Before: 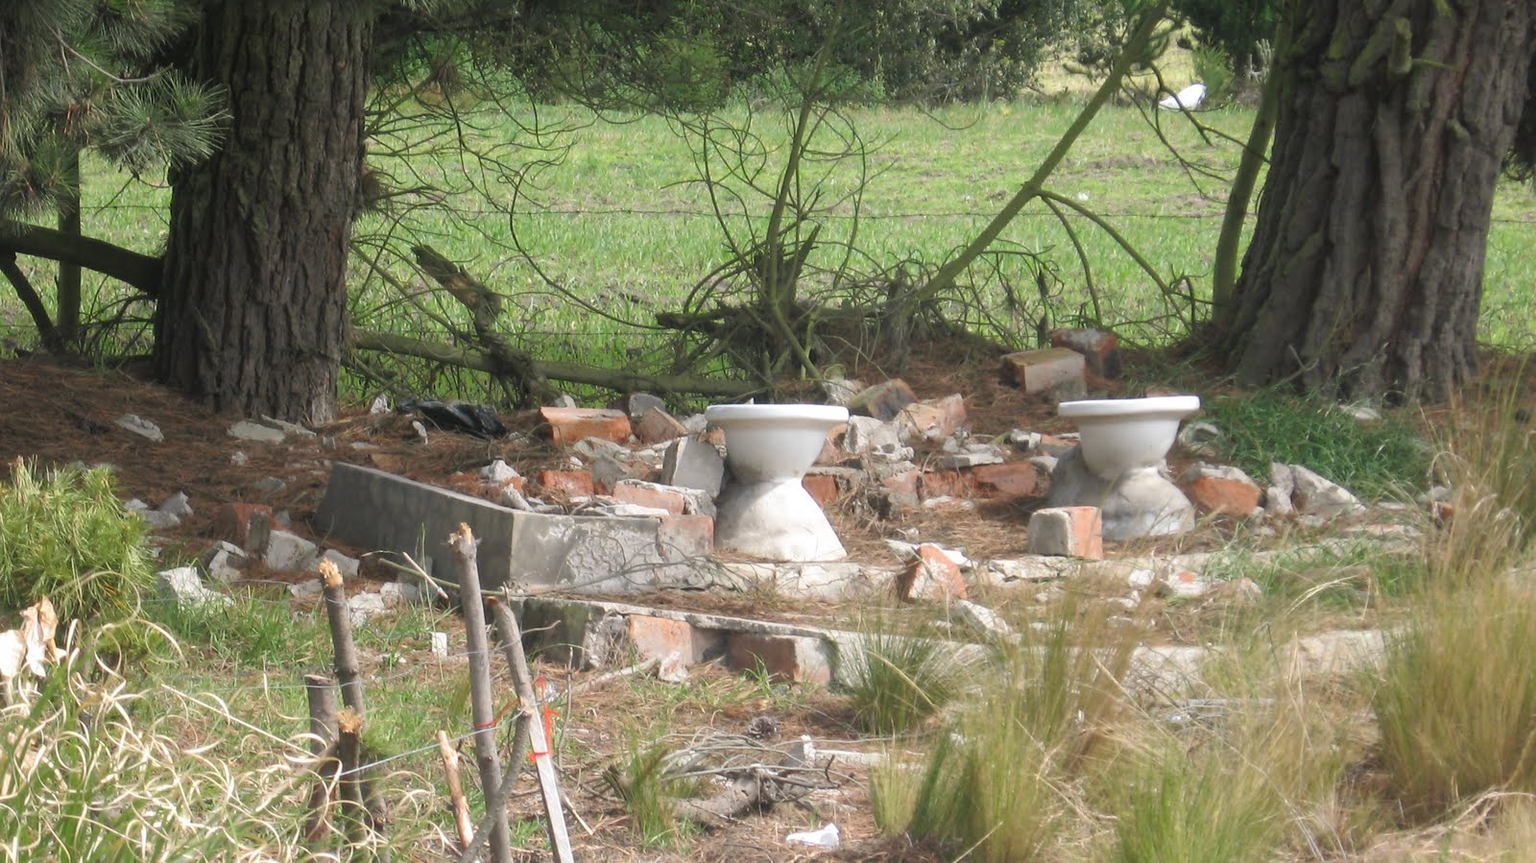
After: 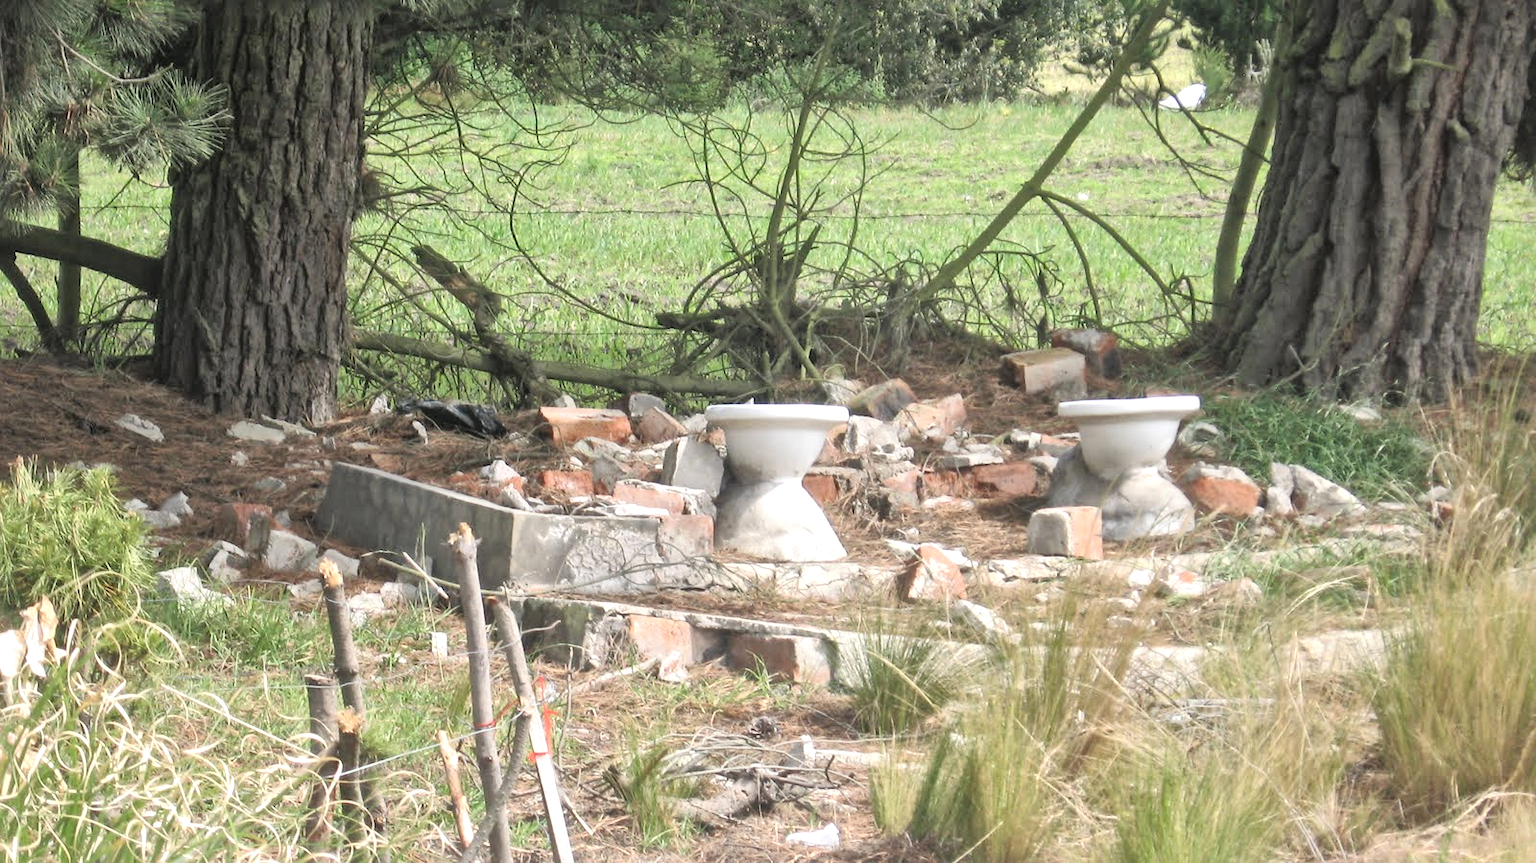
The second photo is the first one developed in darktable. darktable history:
contrast brightness saturation: contrast 0.139, brightness 0.223
base curve: preserve colors none
tone equalizer: edges refinement/feathering 500, mask exposure compensation -1.57 EV, preserve details no
local contrast: mode bilateral grid, contrast 20, coarseness 19, detail 164%, midtone range 0.2
